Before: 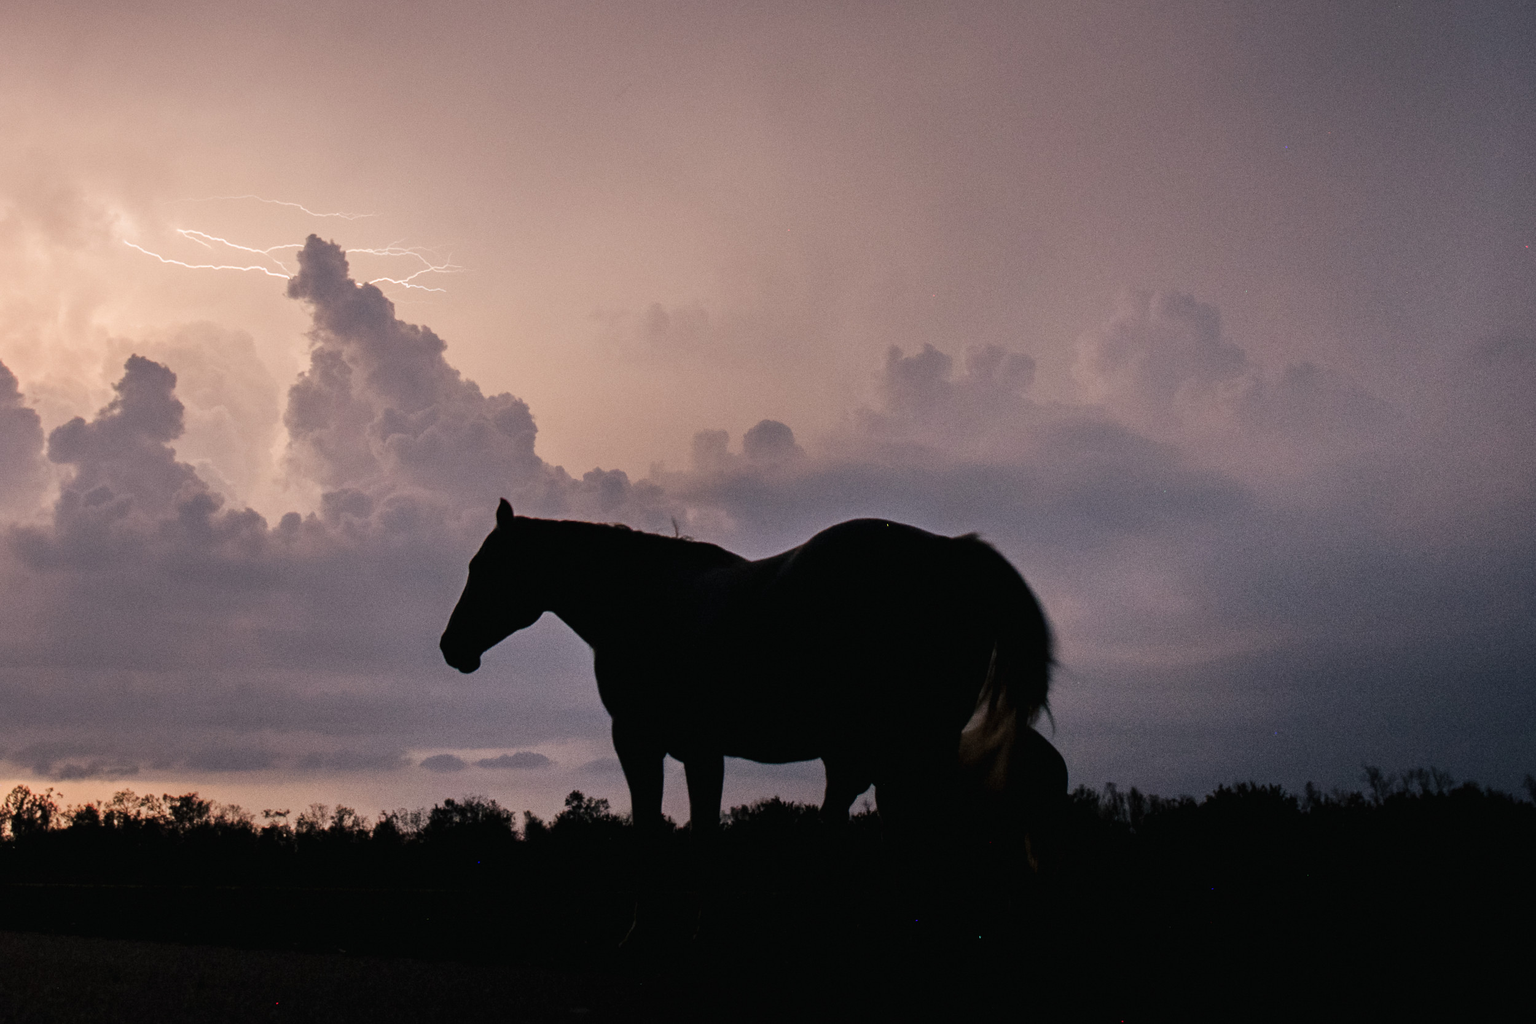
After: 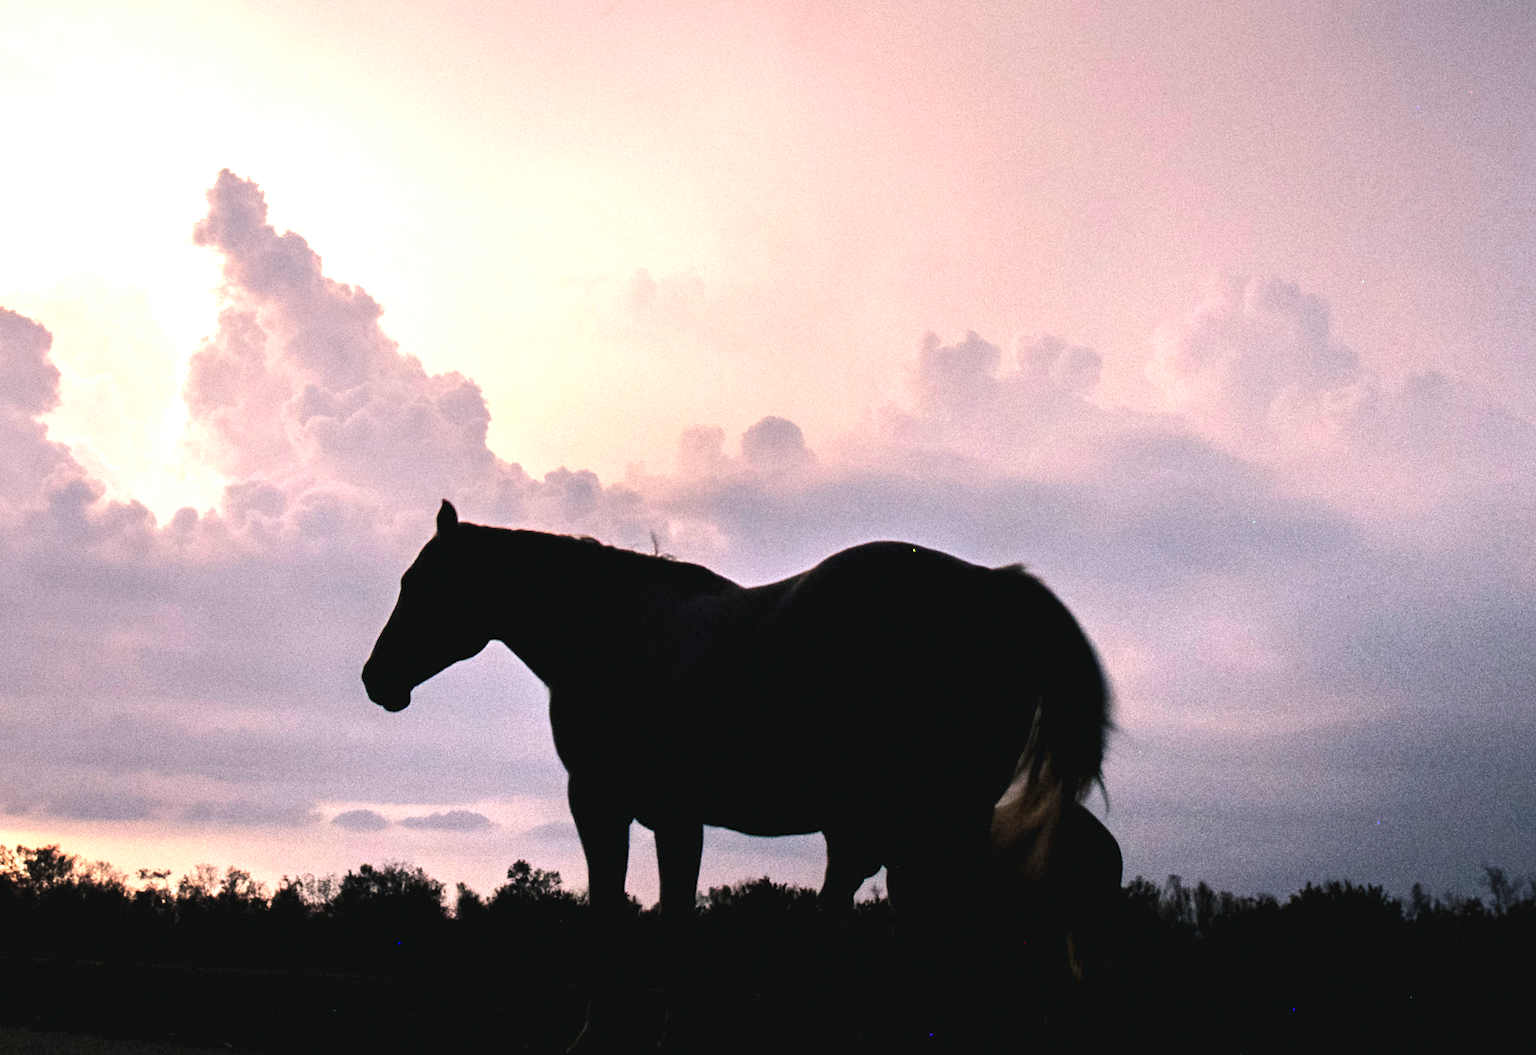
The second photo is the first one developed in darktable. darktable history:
rotate and perspective: rotation 2.17°, automatic cropping off
contrast brightness saturation: contrast 0.03, brightness 0.06, saturation 0.13
crop and rotate: left 10.071%, top 10.071%, right 10.02%, bottom 10.02%
exposure: black level correction 0, exposure 1.2 EV, compensate exposure bias true, compensate highlight preservation false
tone equalizer: -8 EV -0.417 EV, -7 EV -0.389 EV, -6 EV -0.333 EV, -5 EV -0.222 EV, -3 EV 0.222 EV, -2 EV 0.333 EV, -1 EV 0.389 EV, +0 EV 0.417 EV, edges refinement/feathering 500, mask exposure compensation -1.57 EV, preserve details no
